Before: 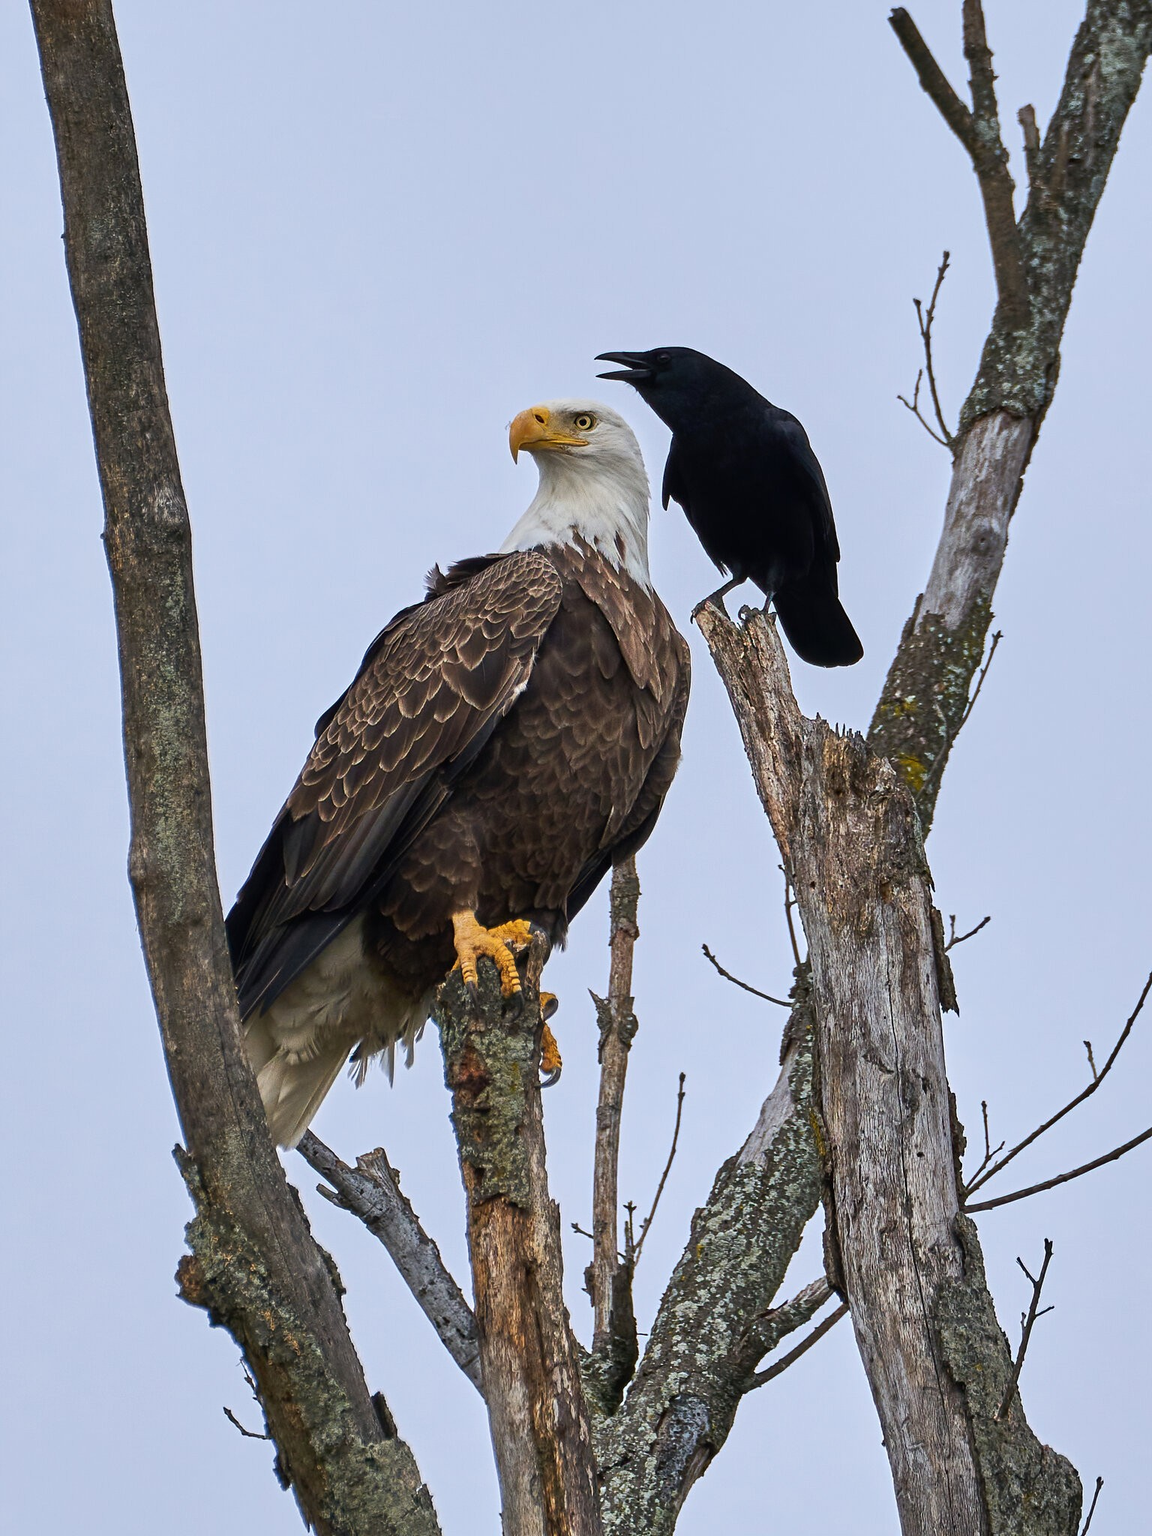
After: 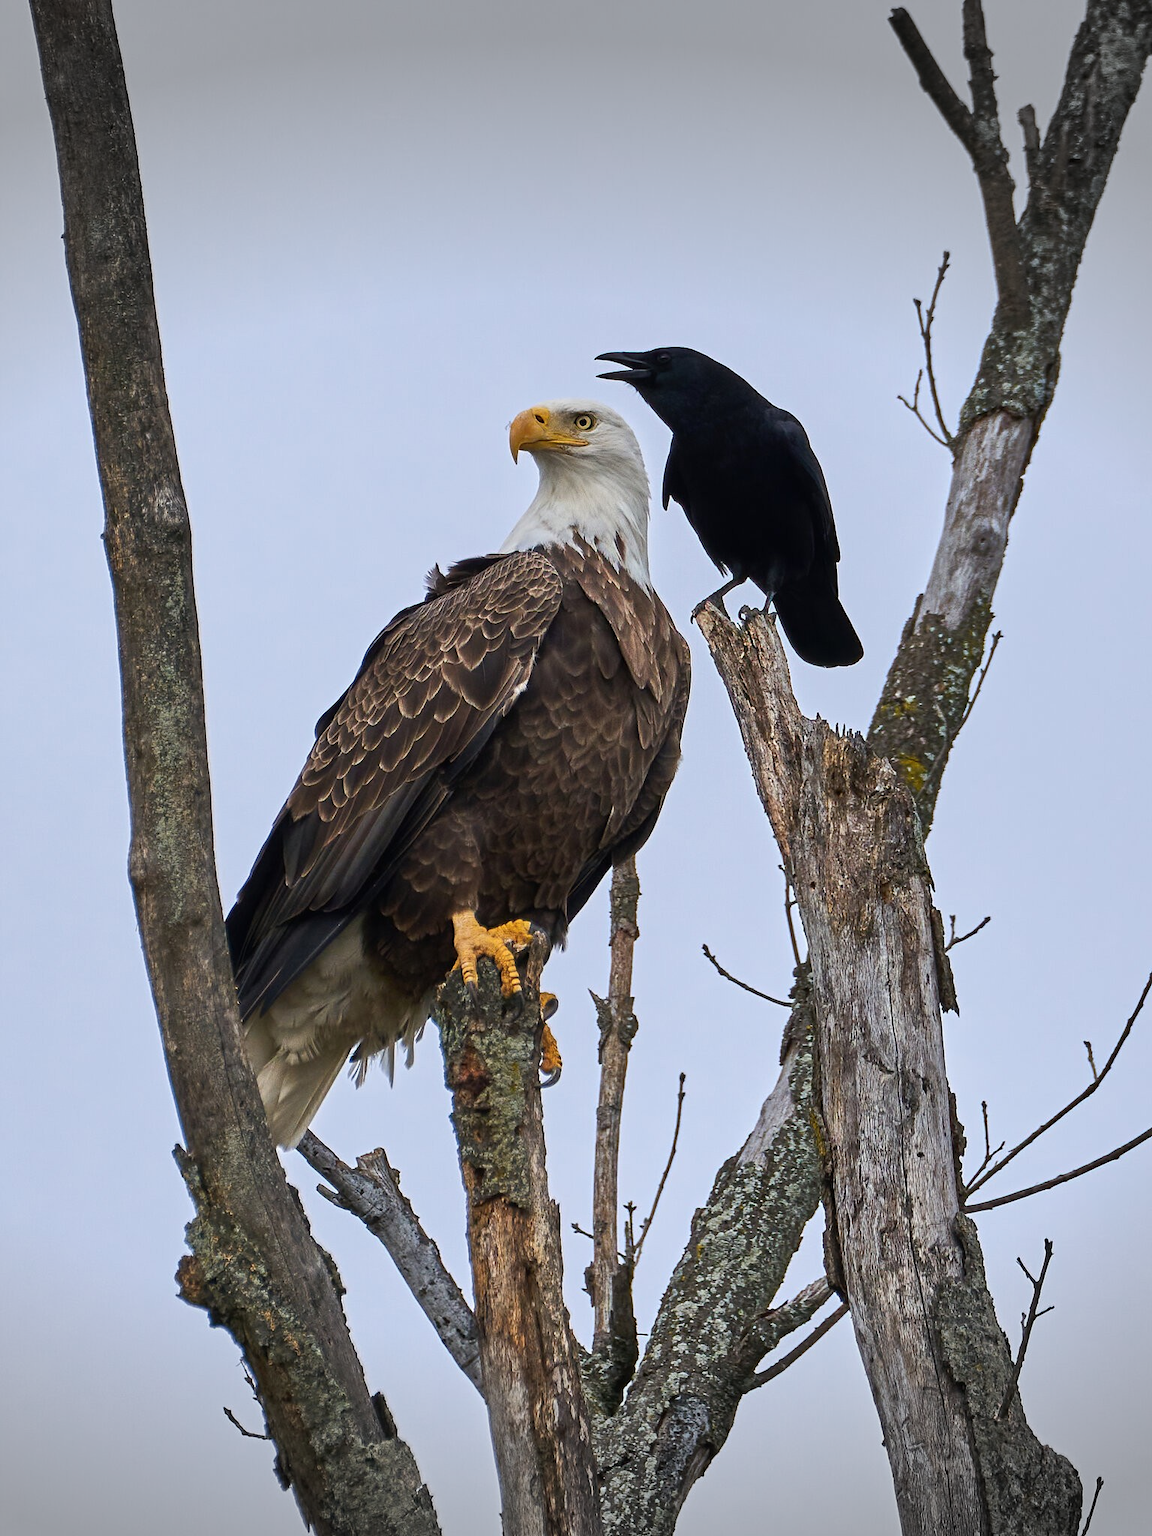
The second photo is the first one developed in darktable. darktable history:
vignetting: fall-off start 100.19%, brightness -0.449, saturation -0.686, center (-0.081, 0.065), width/height ratio 1.323
